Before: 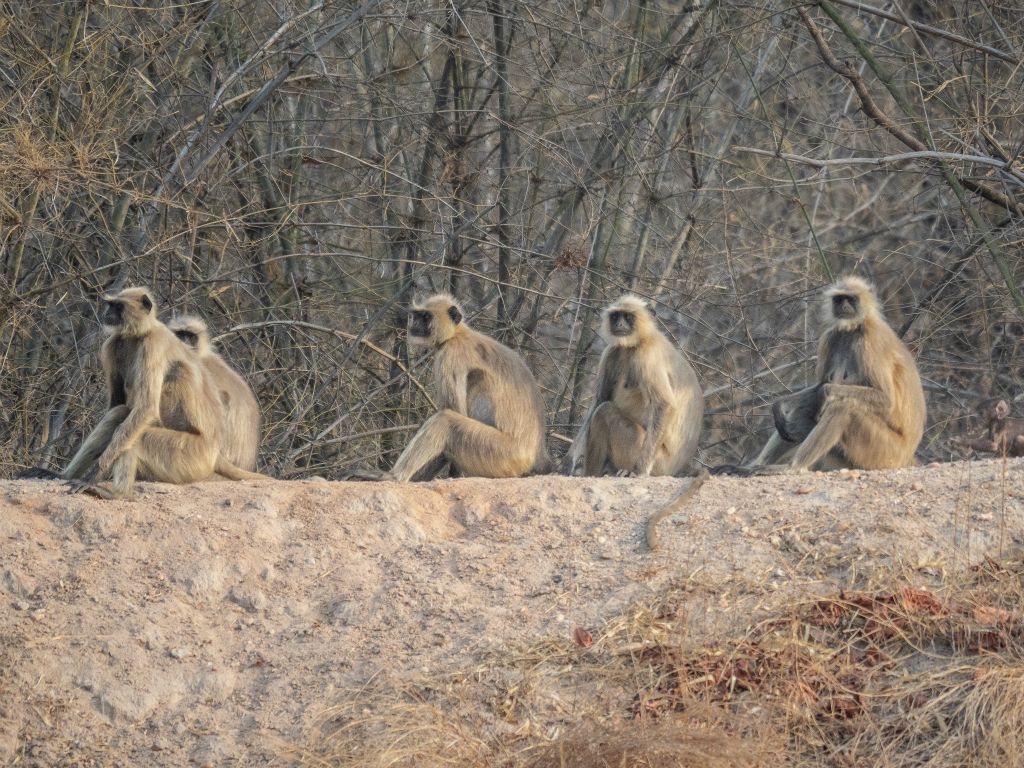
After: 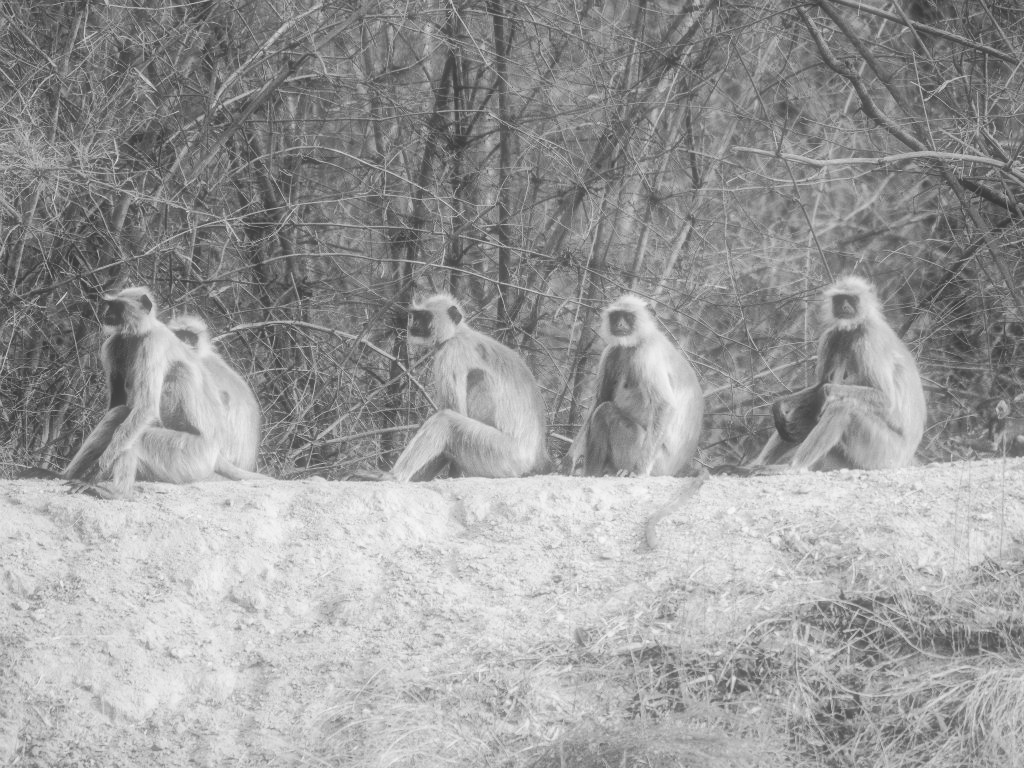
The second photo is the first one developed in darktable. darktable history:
monochrome: on, module defaults
base curve: curves: ch0 [(0, 0) (0.032, 0.025) (0.121, 0.166) (0.206, 0.329) (0.605, 0.79) (1, 1)], preserve colors none
soften: size 60.24%, saturation 65.46%, brightness 0.506 EV, mix 25.7%
